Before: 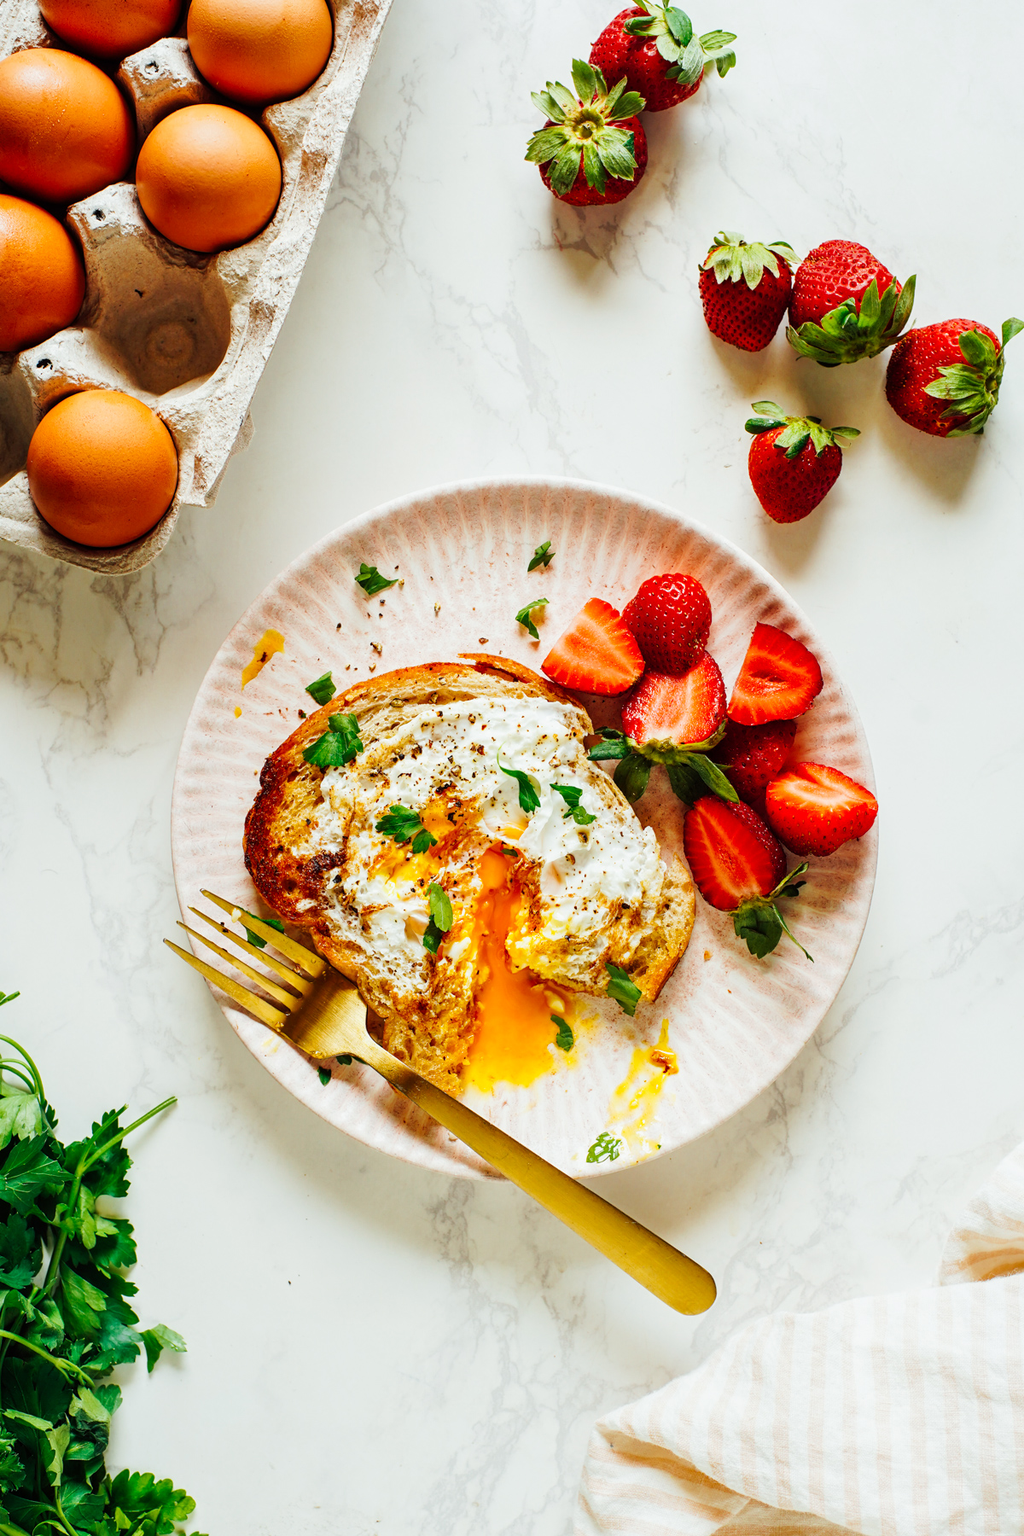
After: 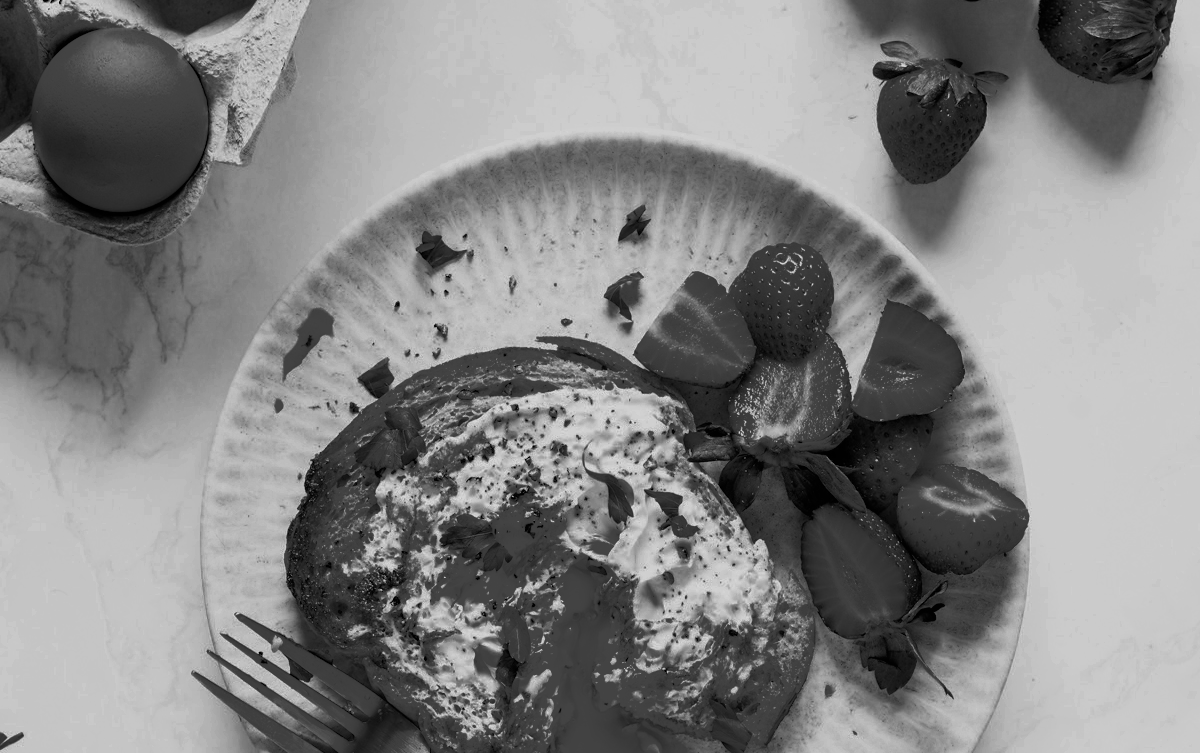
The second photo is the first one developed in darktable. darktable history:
filmic rgb: black relative exposure -7.65 EV, white relative exposure 4.56 EV, hardness 3.61, color science v6 (2022)
color zones: curves: ch0 [(0.287, 0.048) (0.493, 0.484) (0.737, 0.816)]; ch1 [(0, 0) (0.143, 0) (0.286, 0) (0.429, 0) (0.571, 0) (0.714, 0) (0.857, 0)]
crop and rotate: top 23.84%, bottom 34.294%
